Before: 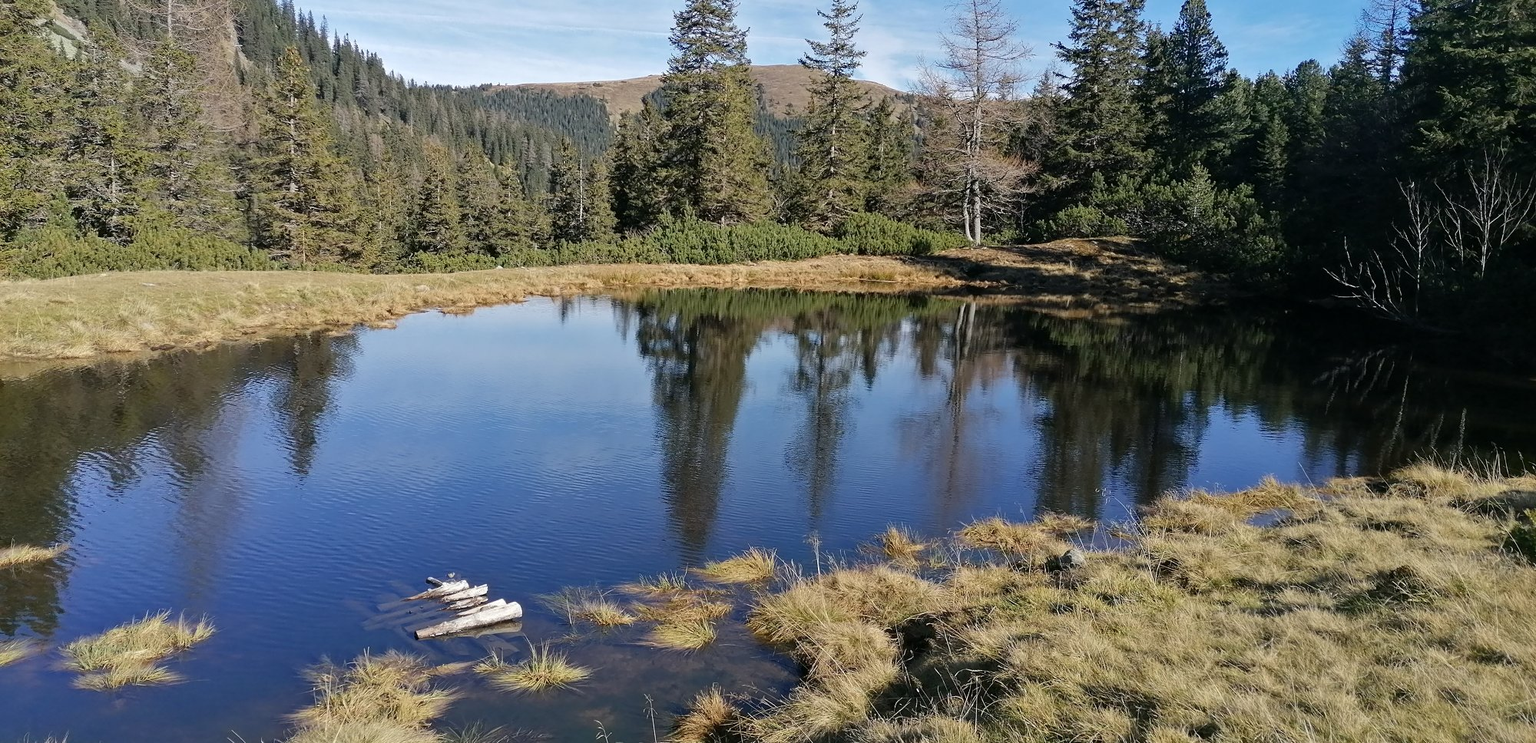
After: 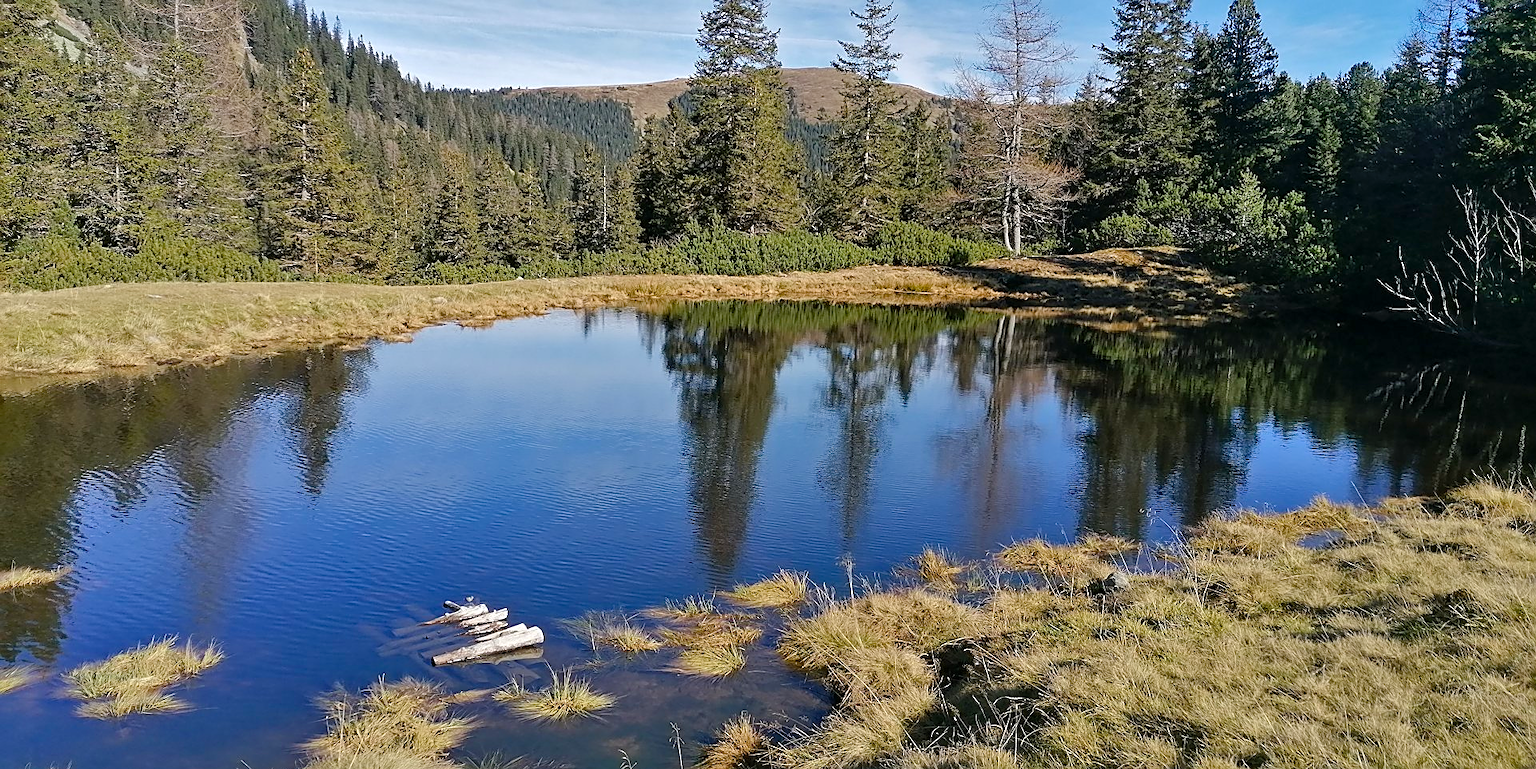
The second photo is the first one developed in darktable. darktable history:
shadows and highlights: soften with gaussian
color balance rgb: highlights gain › chroma 0.135%, highlights gain › hue 332.83°, perceptual saturation grading › global saturation 9.446%, perceptual saturation grading › highlights -12.993%, perceptual saturation grading › mid-tones 14.657%, perceptual saturation grading › shadows 22.85%, global vibrance 20%
sharpen: on, module defaults
crop: right 3.862%, bottom 0.042%
